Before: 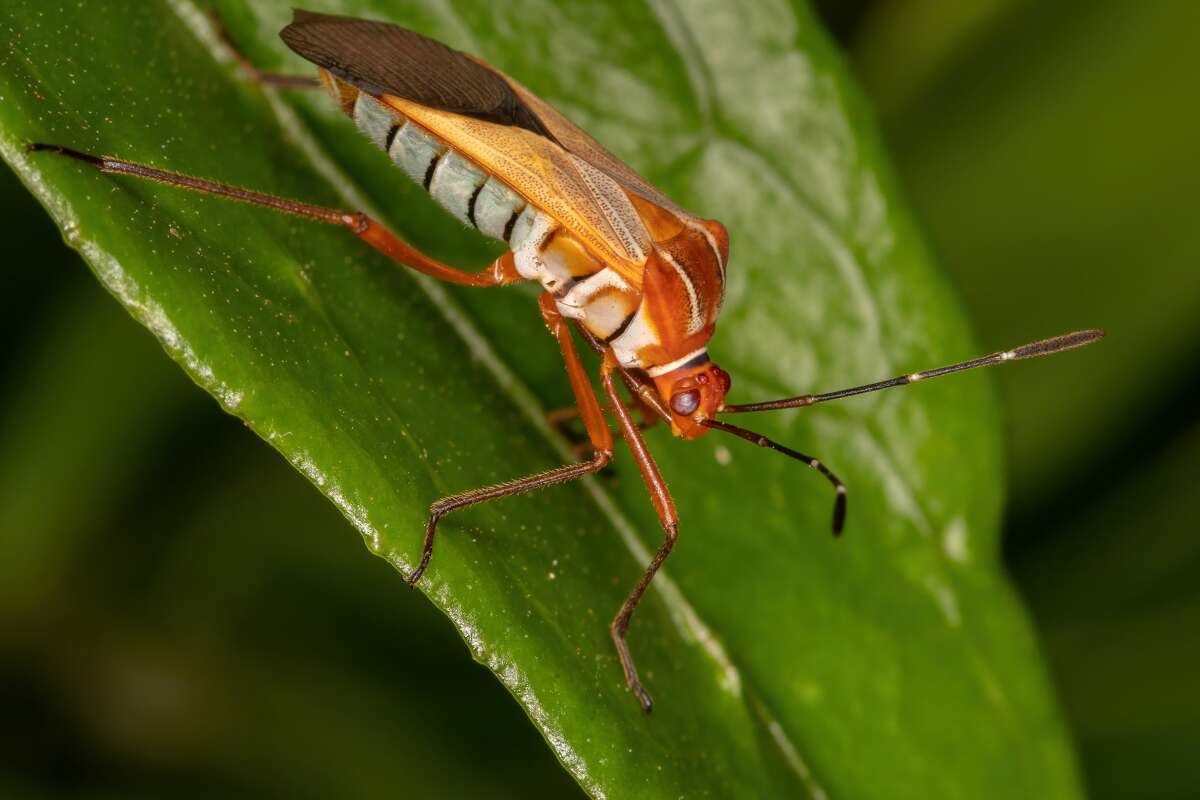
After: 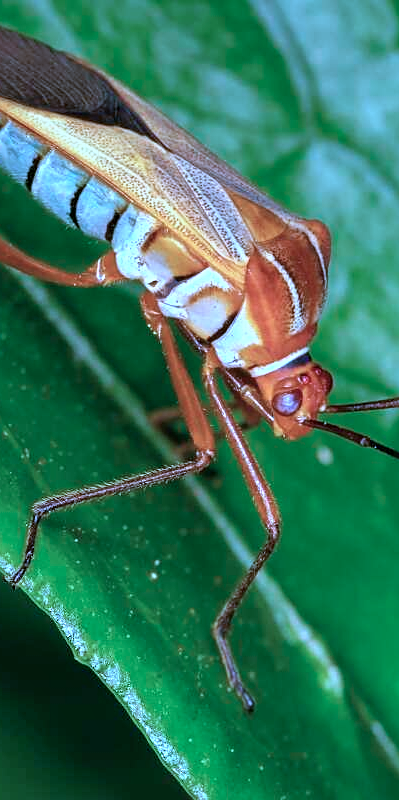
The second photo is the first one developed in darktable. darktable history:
tone equalizer: -8 EV -0.44 EV, -7 EV -0.424 EV, -6 EV -0.348 EV, -5 EV -0.213 EV, -3 EV 0.207 EV, -2 EV 0.315 EV, -1 EV 0.374 EV, +0 EV 0.439 EV
color calibration: illuminant as shot in camera, x 0.461, y 0.419, temperature 2684 K
shadows and highlights: shadows 52.49, soften with gaussian
sharpen: on, module defaults
crop: left 33.19%, right 33.552%
